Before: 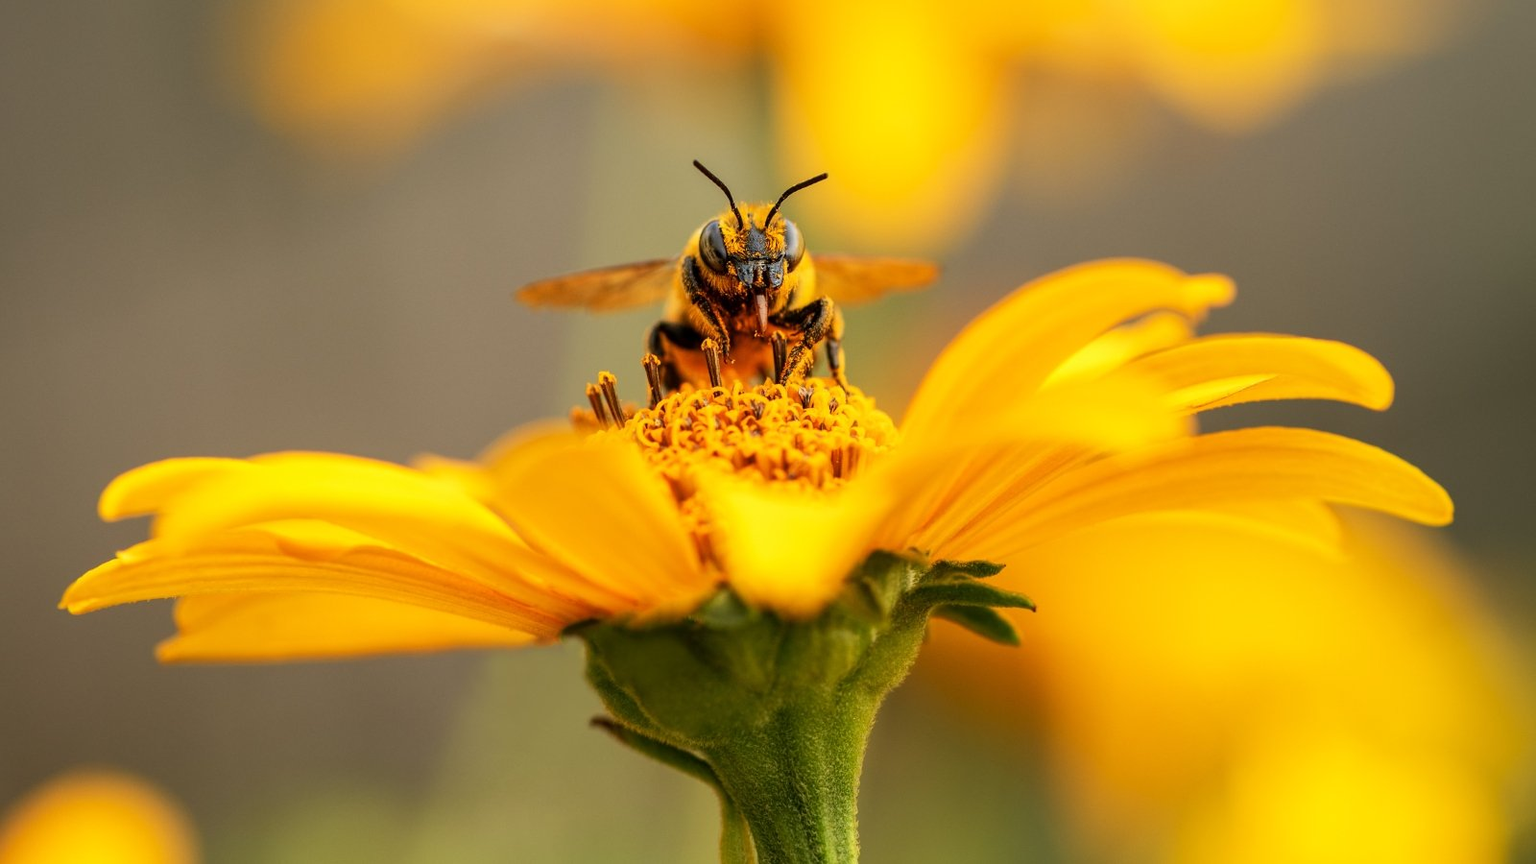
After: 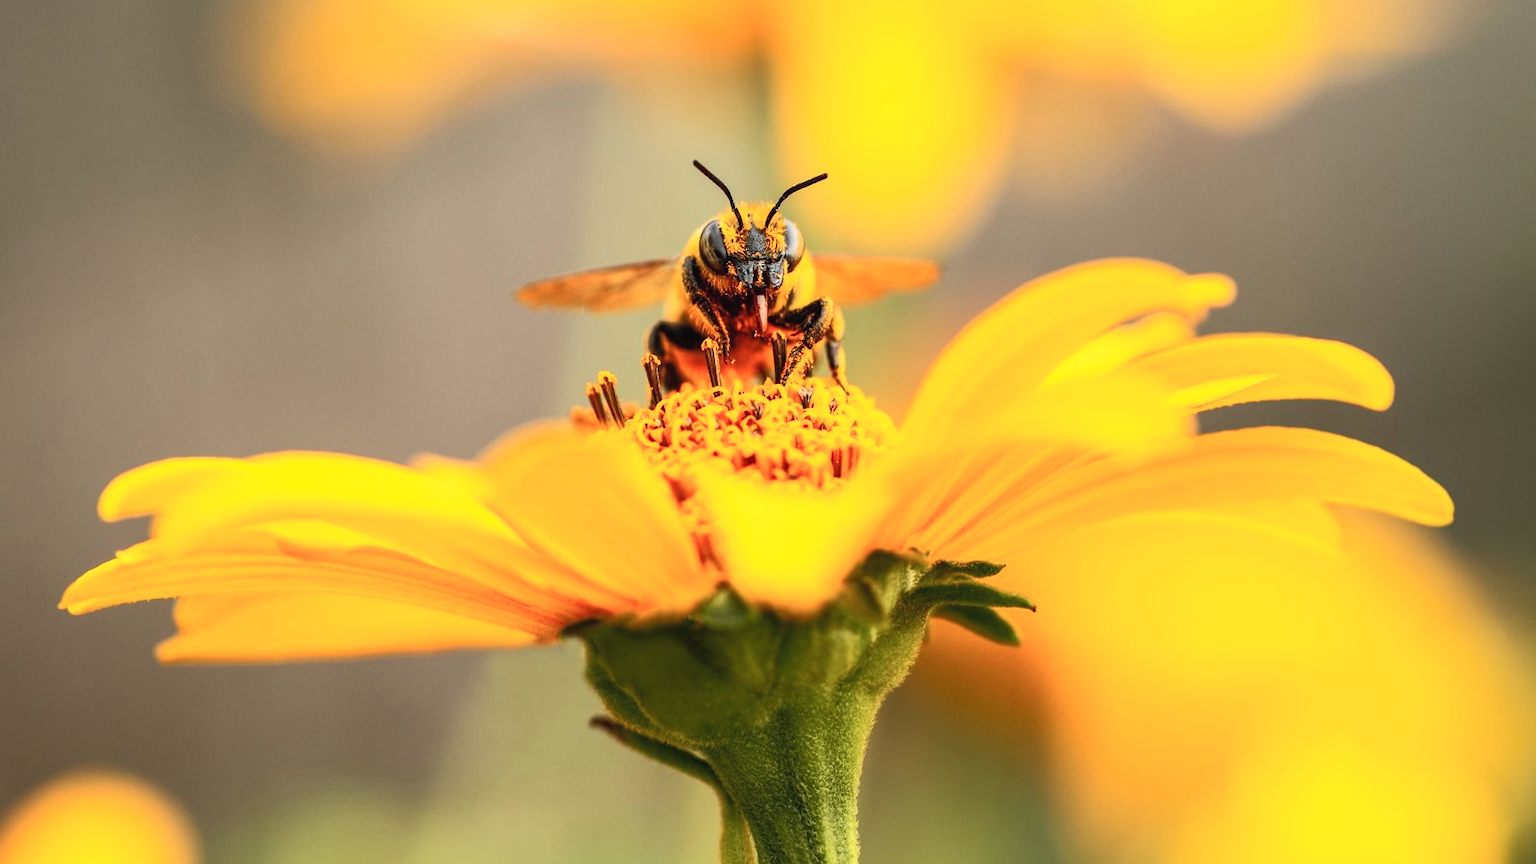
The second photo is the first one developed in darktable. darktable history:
tone curve: curves: ch0 [(0, 0.026) (0.172, 0.194) (0.398, 0.437) (0.469, 0.544) (0.612, 0.741) (0.845, 0.926) (1, 0.968)]; ch1 [(0, 0) (0.437, 0.453) (0.472, 0.467) (0.502, 0.502) (0.531, 0.537) (0.574, 0.583) (0.617, 0.64) (0.699, 0.749) (0.859, 0.919) (1, 1)]; ch2 [(0, 0) (0.33, 0.301) (0.421, 0.443) (0.476, 0.502) (0.511, 0.504) (0.553, 0.55) (0.595, 0.586) (0.664, 0.664) (1, 1)], color space Lab, independent channels, preserve colors none
